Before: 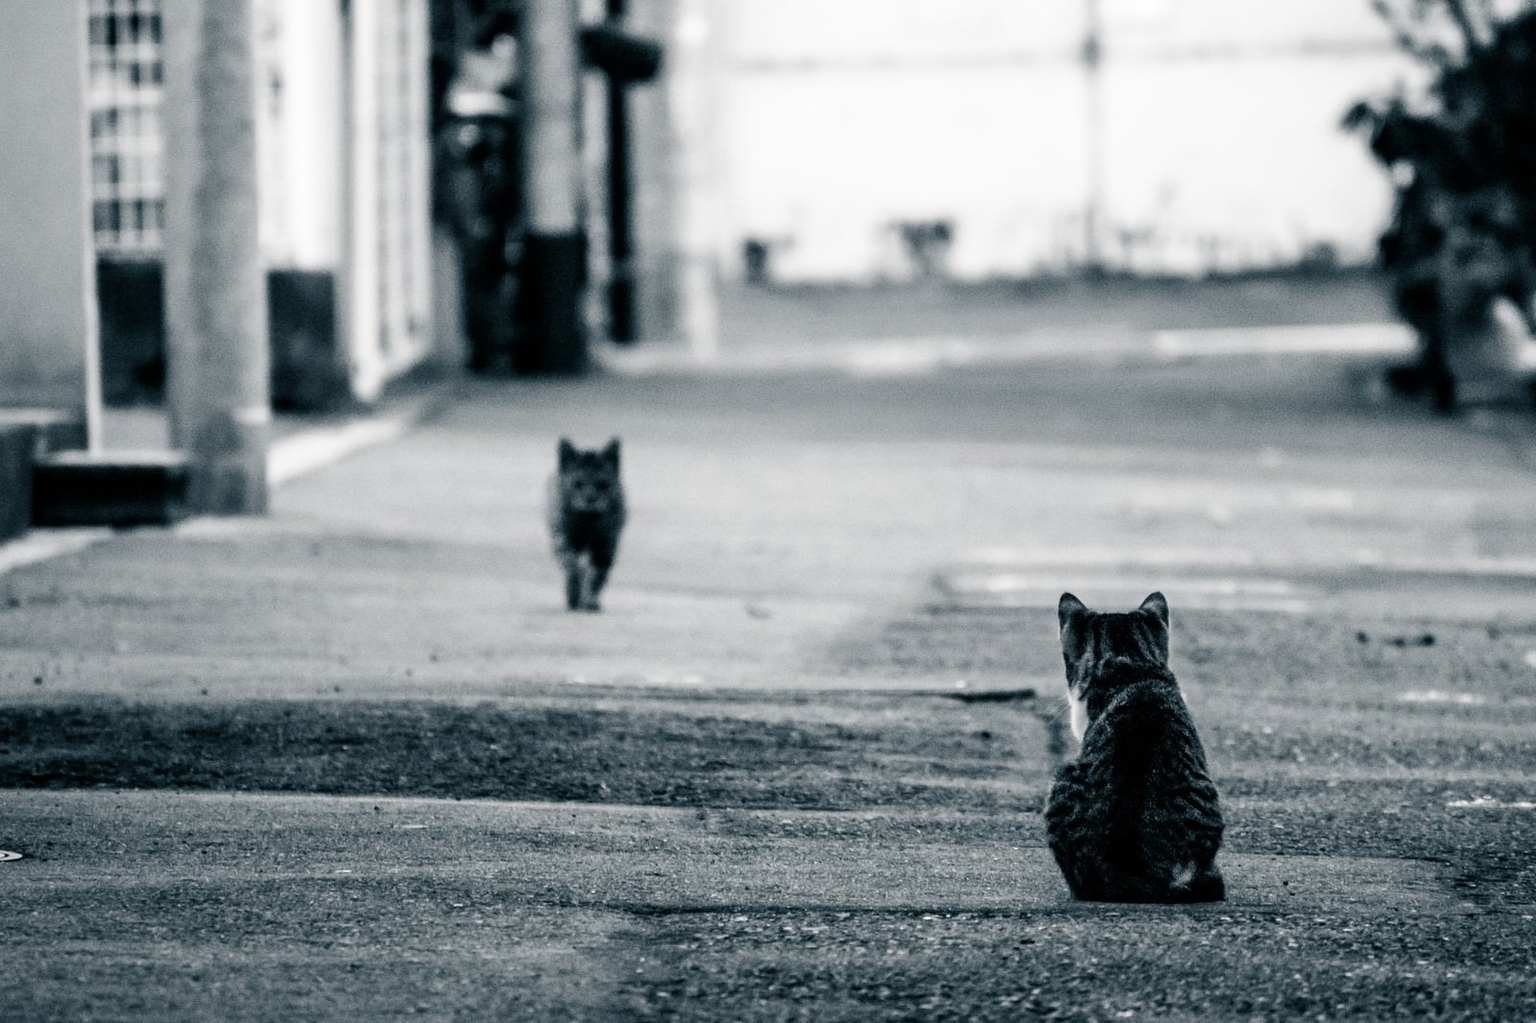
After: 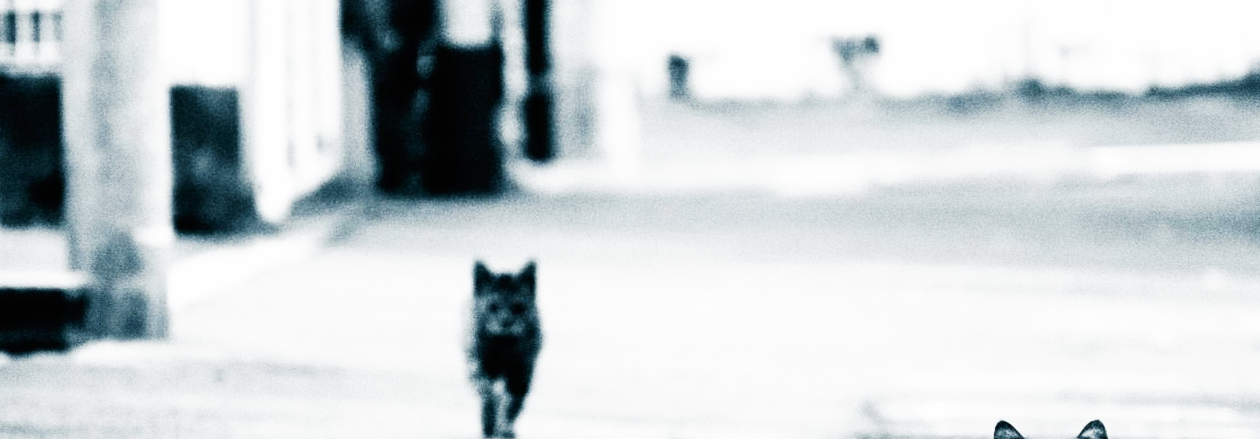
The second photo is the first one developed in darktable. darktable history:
tone equalizer: on, module defaults
crop: left 6.829%, top 18.515%, right 14.415%, bottom 40.244%
base curve: curves: ch0 [(0, 0) (0.007, 0.004) (0.027, 0.03) (0.046, 0.07) (0.207, 0.54) (0.442, 0.872) (0.673, 0.972) (1, 1)], preserve colors none
